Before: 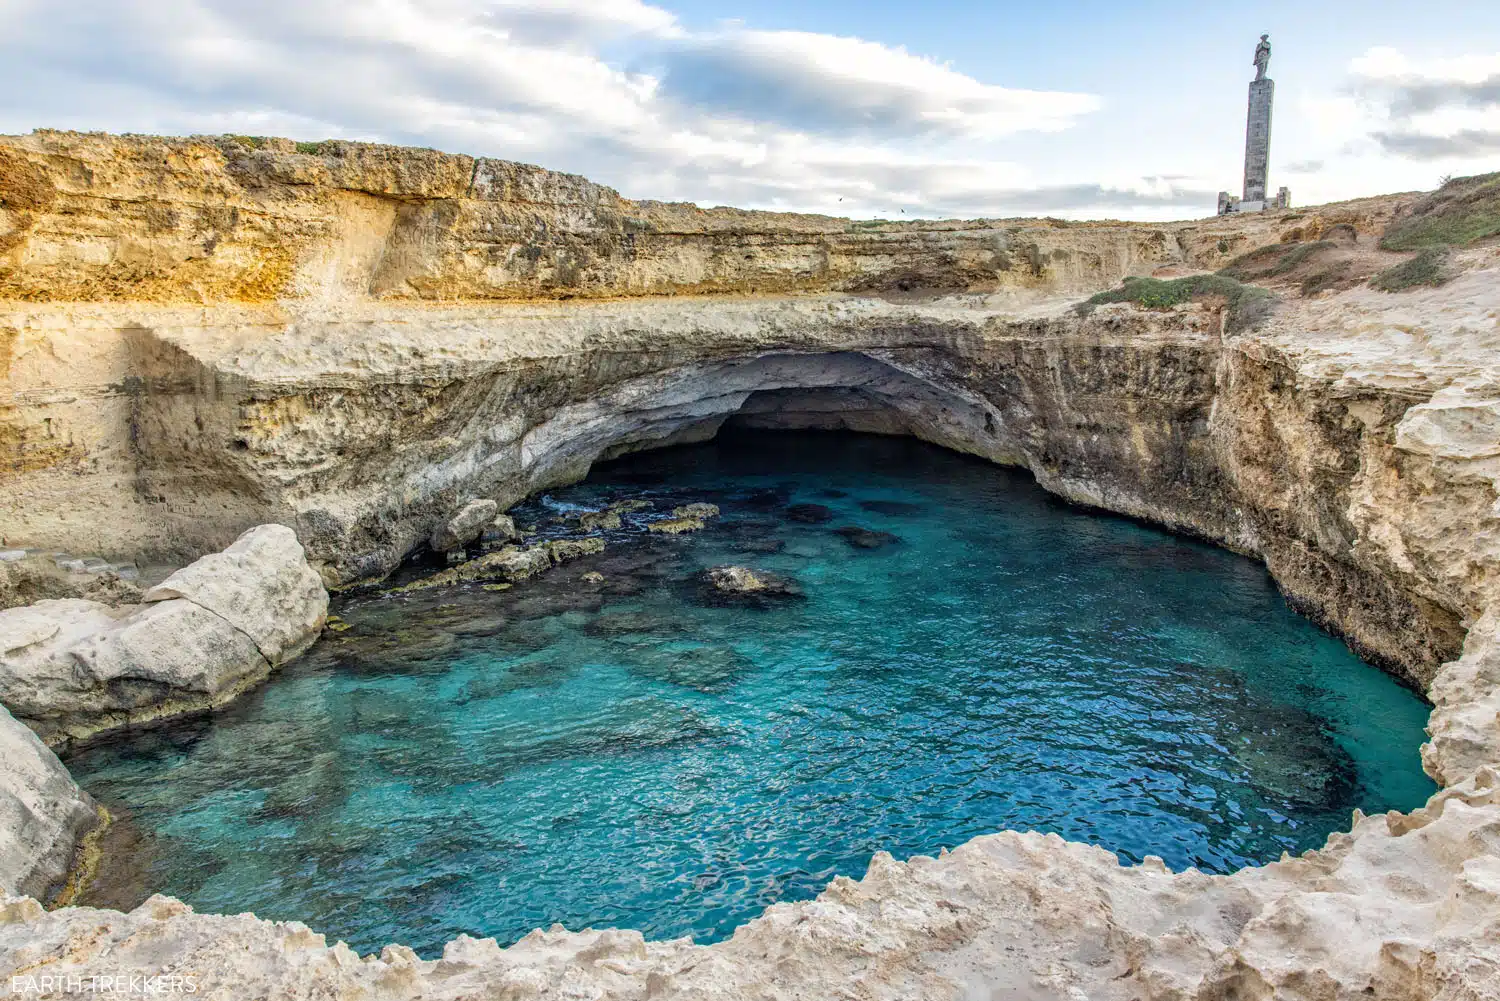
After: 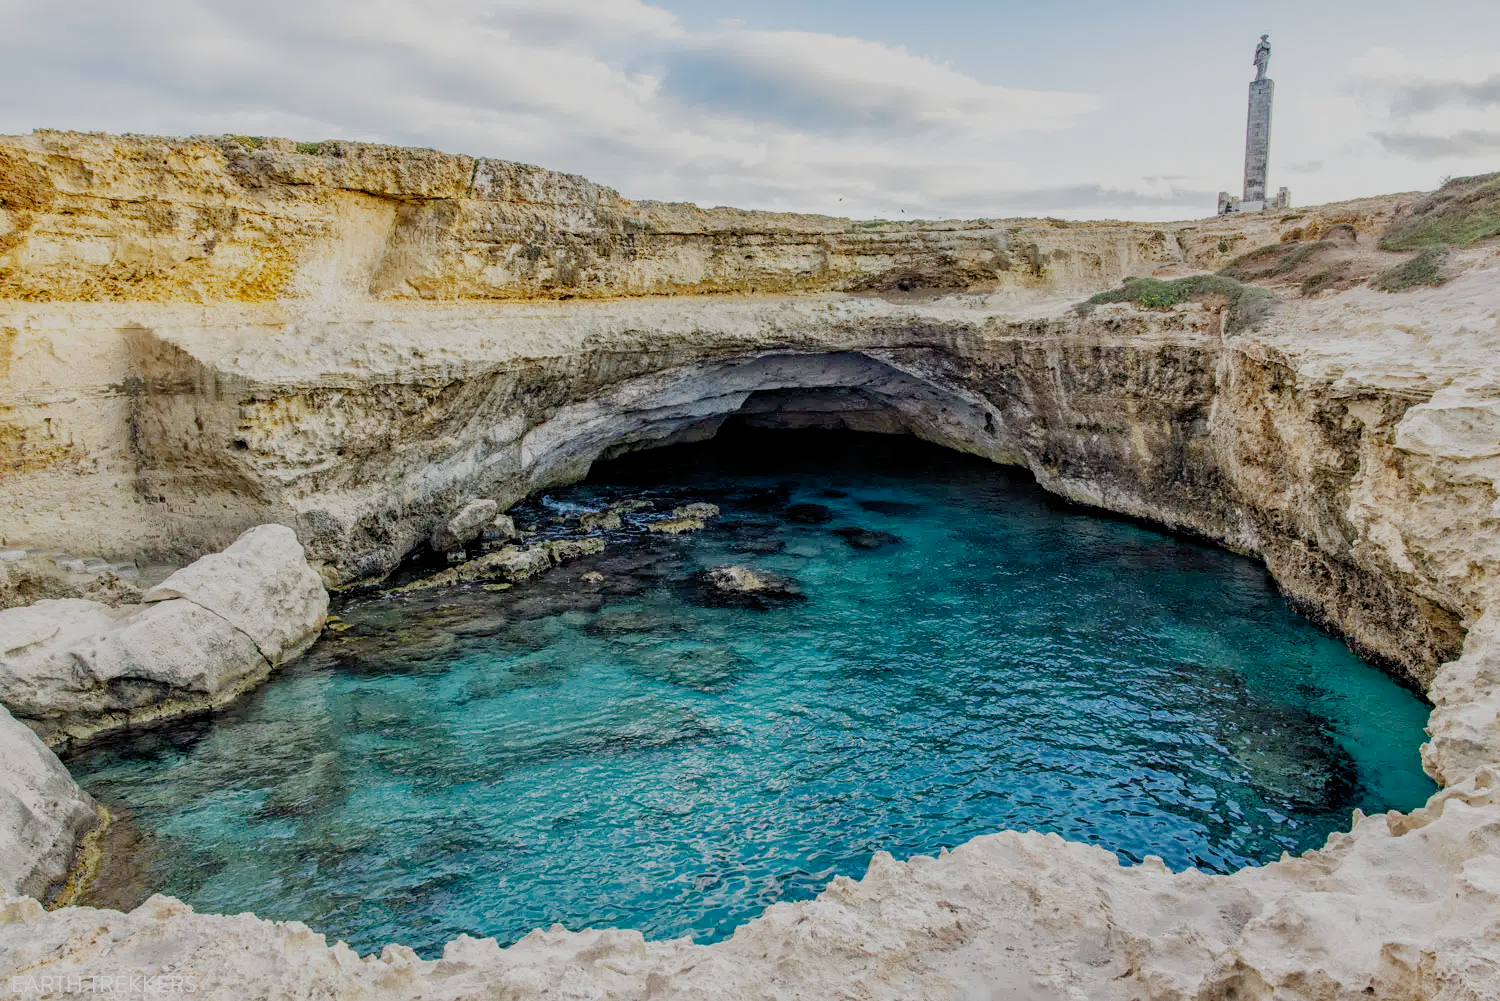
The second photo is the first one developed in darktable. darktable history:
filmic rgb: black relative exposure -7.21 EV, white relative exposure 5.38 EV, hardness 3.03, preserve chrominance no, color science v5 (2021)
